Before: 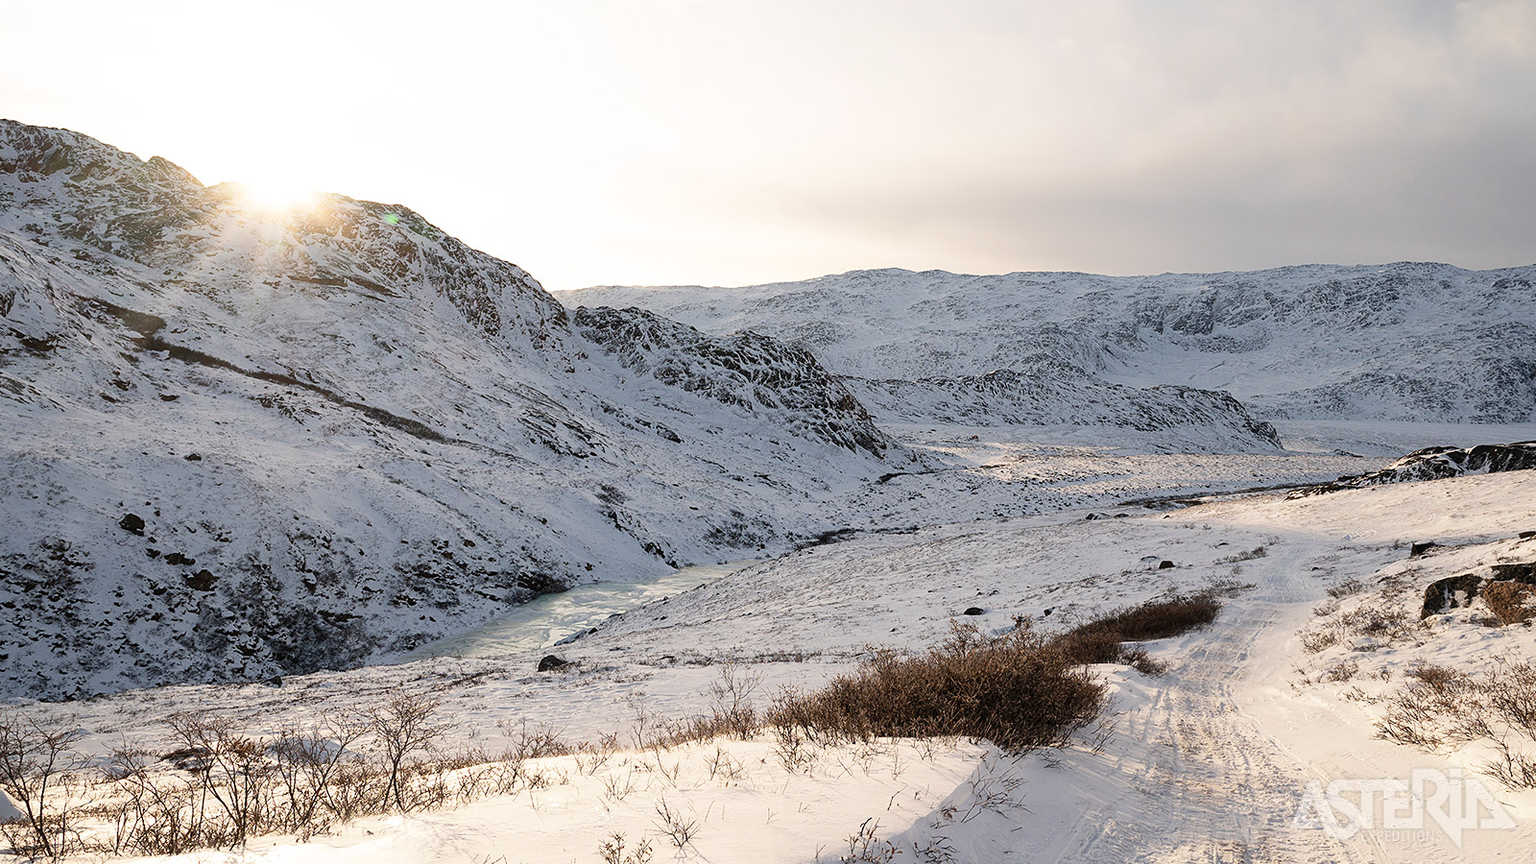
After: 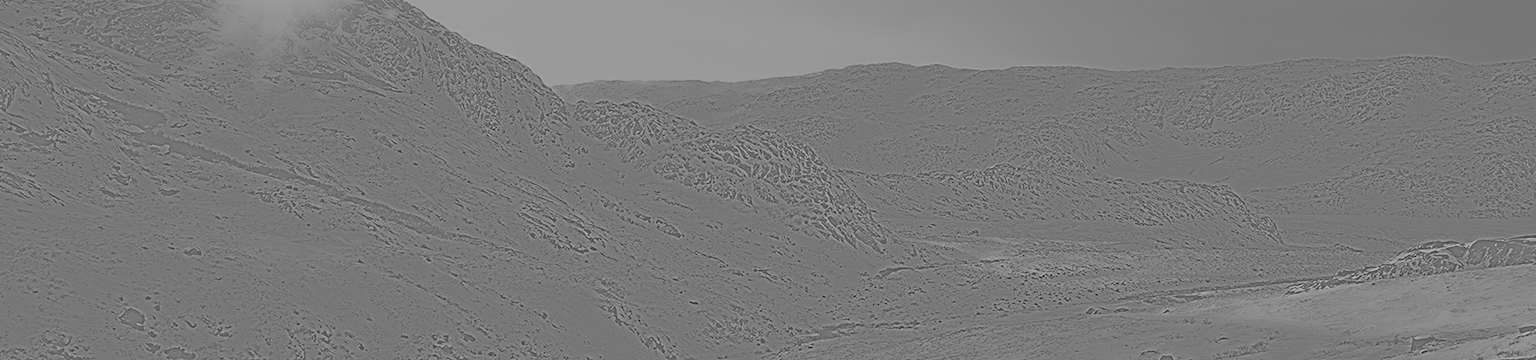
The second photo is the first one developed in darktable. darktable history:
crop and rotate: top 23.84%, bottom 34.294%
highpass: sharpness 5.84%, contrast boost 8.44%
exposure: black level correction 0, exposure 1.388 EV, compensate exposure bias true, compensate highlight preservation false
